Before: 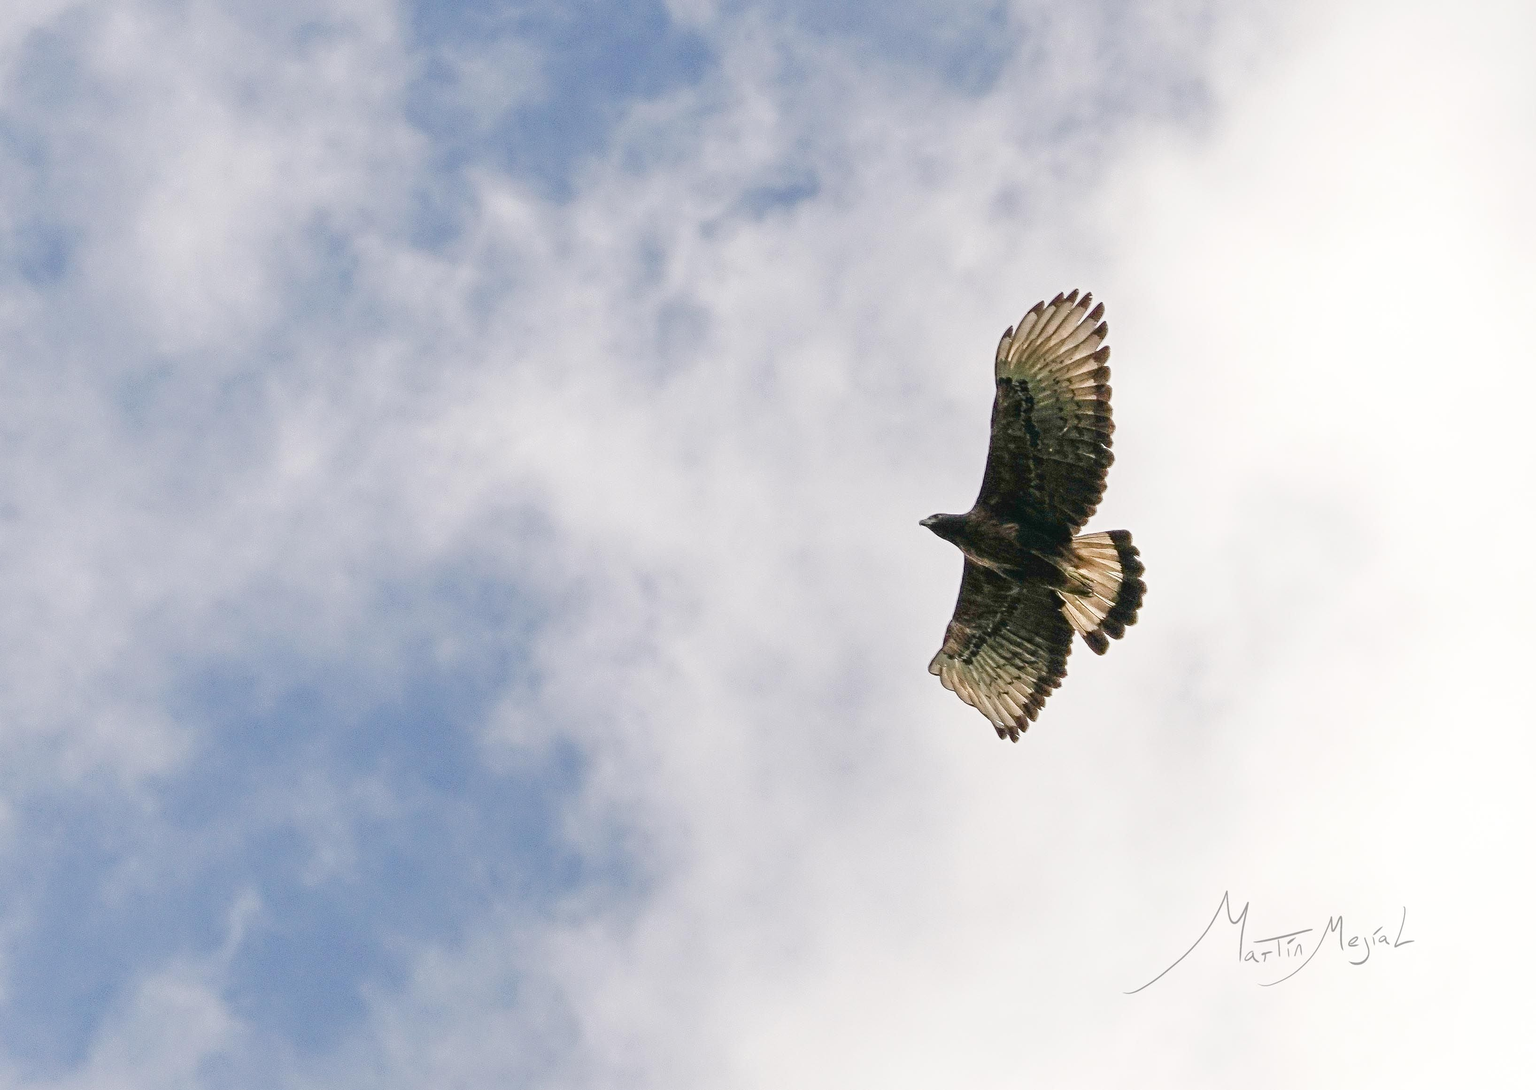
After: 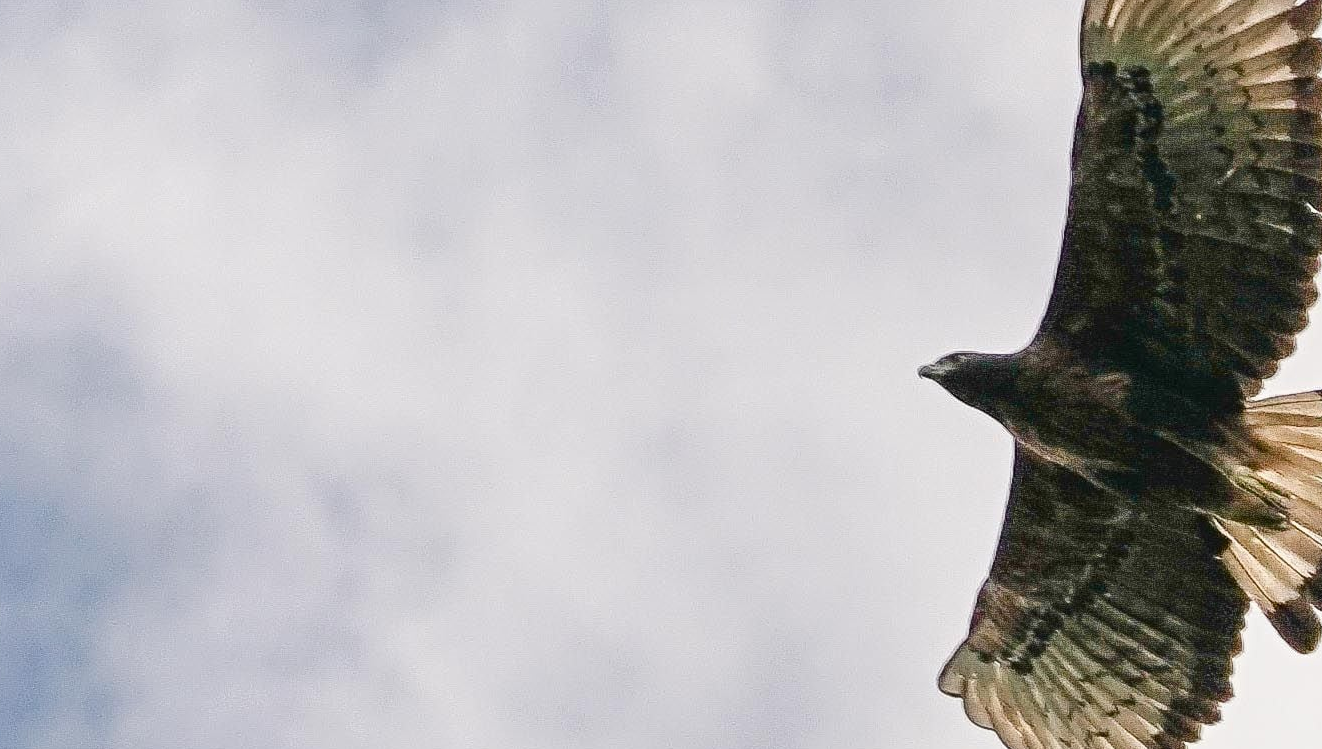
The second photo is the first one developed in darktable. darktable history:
crop: left 31.791%, top 31.975%, right 27.784%, bottom 35.735%
